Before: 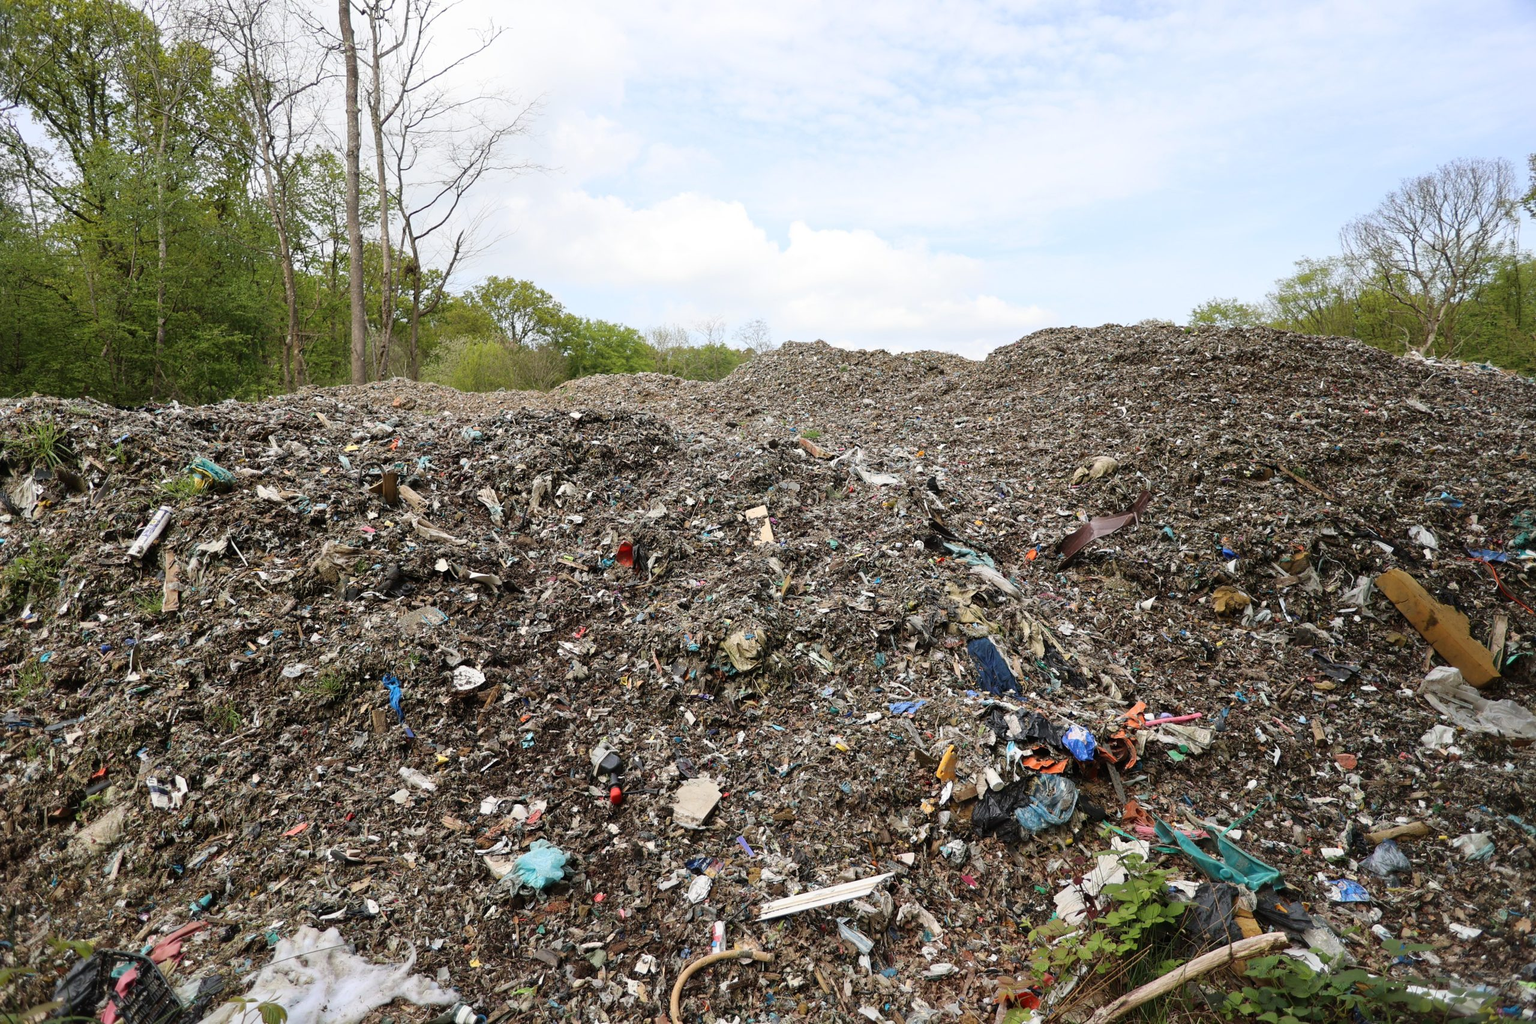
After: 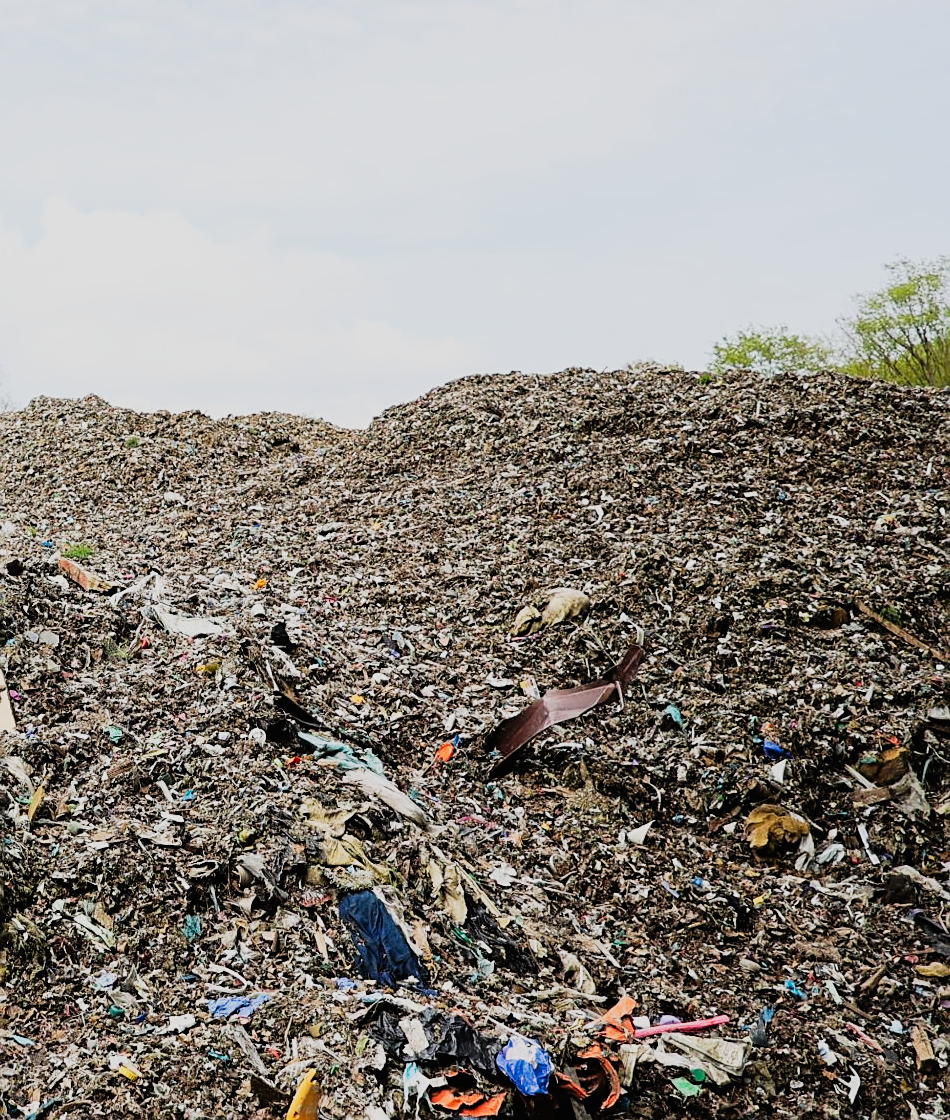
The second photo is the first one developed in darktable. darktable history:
filmic rgb: black relative exposure -7.43 EV, white relative exposure 4.83 EV, hardness 3.39
tone curve: curves: ch0 [(0, 0.008) (0.081, 0.044) (0.177, 0.123) (0.283, 0.253) (0.427, 0.441) (0.495, 0.524) (0.661, 0.756) (0.796, 0.859) (1, 0.951)]; ch1 [(0, 0) (0.161, 0.092) (0.35, 0.33) (0.392, 0.392) (0.427, 0.426) (0.479, 0.472) (0.505, 0.5) (0.521, 0.519) (0.567, 0.556) (0.583, 0.588) (0.625, 0.627) (0.678, 0.733) (1, 1)]; ch2 [(0, 0) (0.346, 0.362) (0.404, 0.427) (0.502, 0.499) (0.523, 0.522) (0.544, 0.561) (0.58, 0.59) (0.629, 0.642) (0.717, 0.678) (1, 1)], preserve colors none
crop and rotate: left 49.767%, top 10.092%, right 13.092%, bottom 24.211%
sharpen: on, module defaults
